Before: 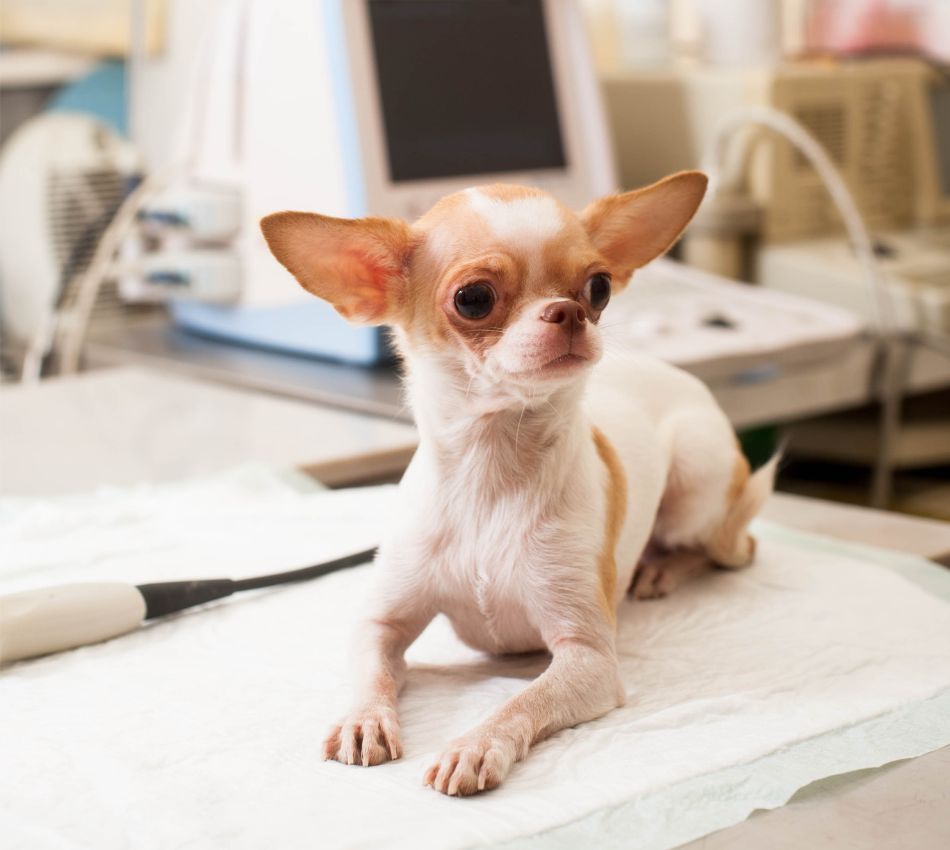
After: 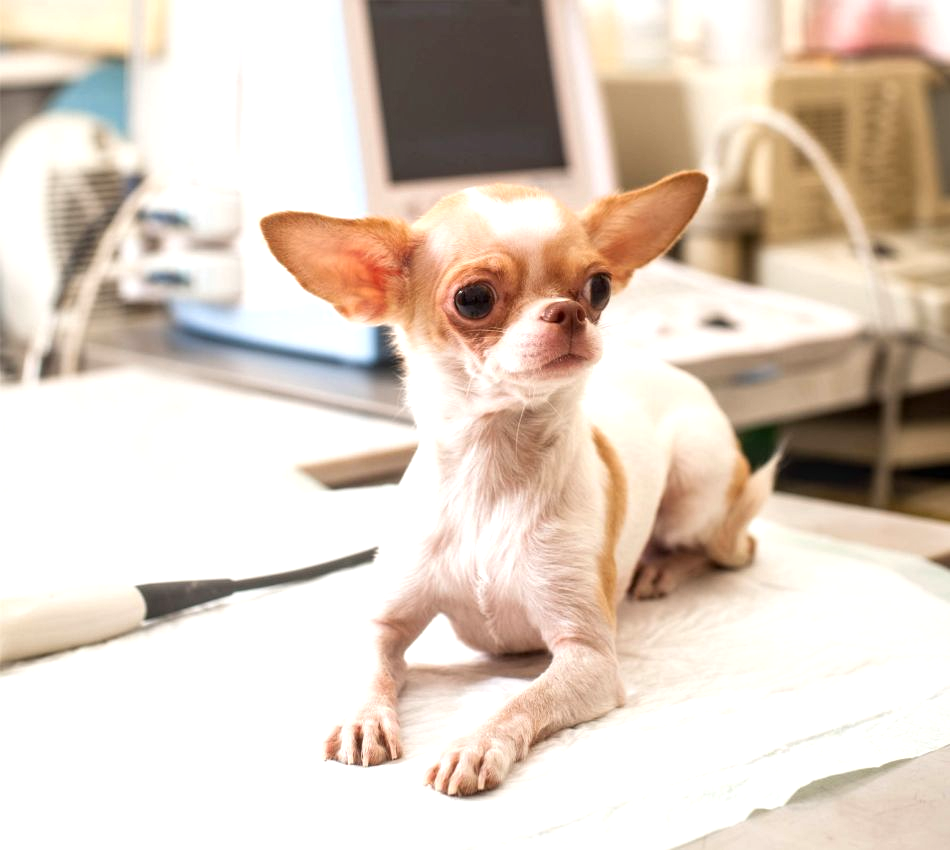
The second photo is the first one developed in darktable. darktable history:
exposure: exposure 0.49 EV, compensate highlight preservation false
local contrast: on, module defaults
